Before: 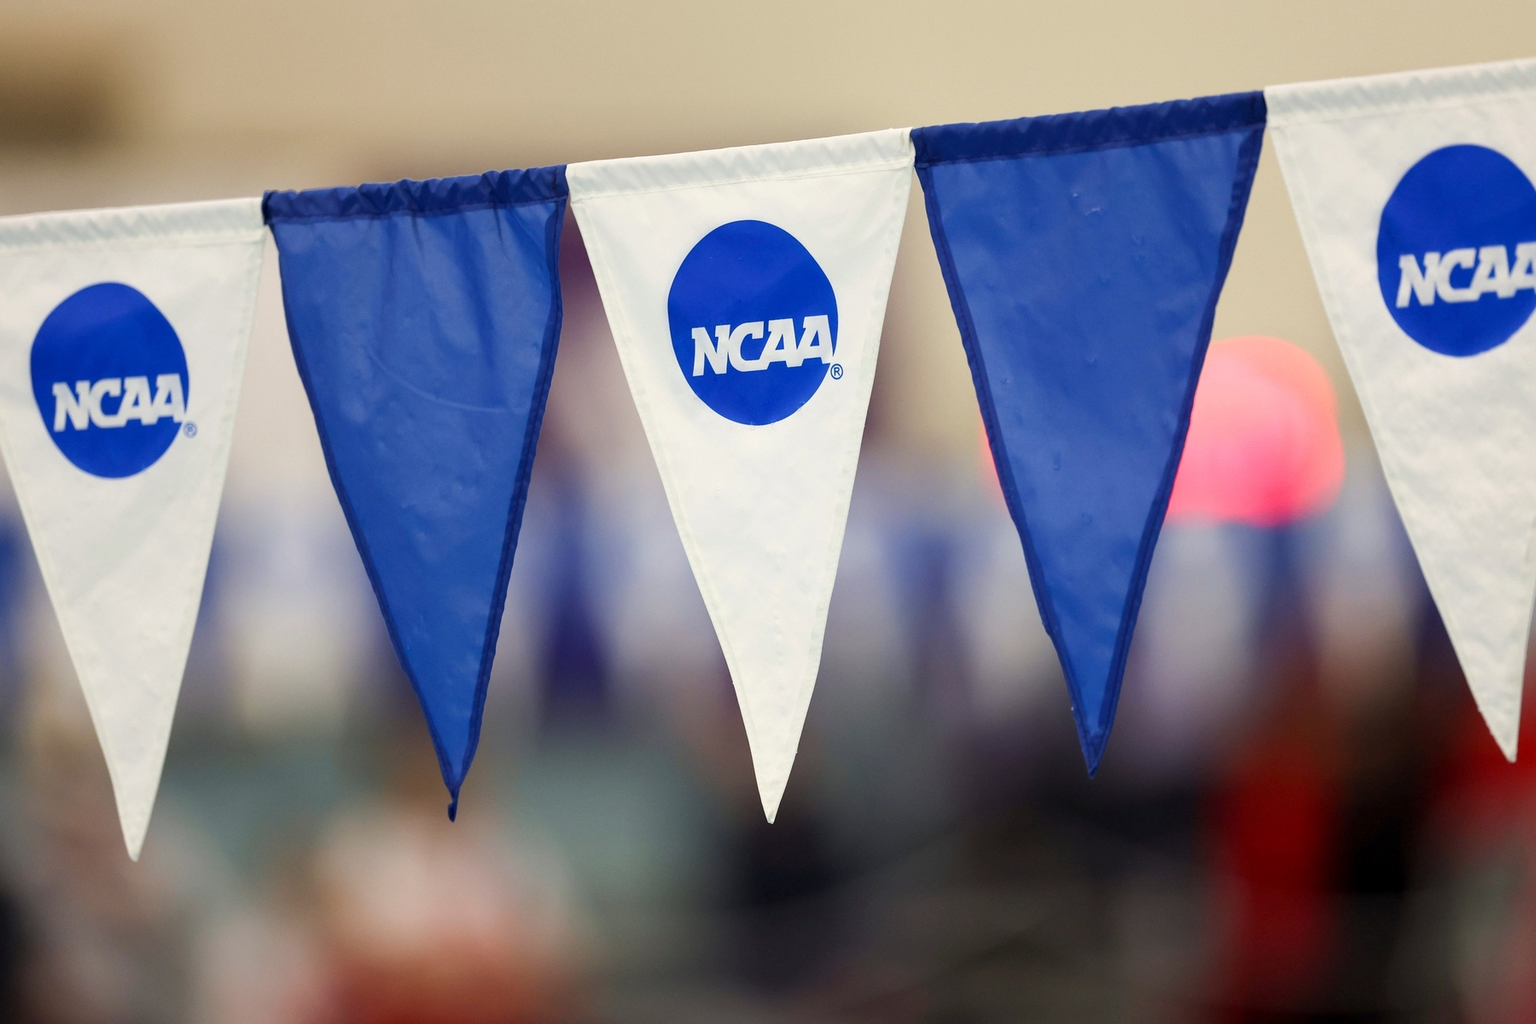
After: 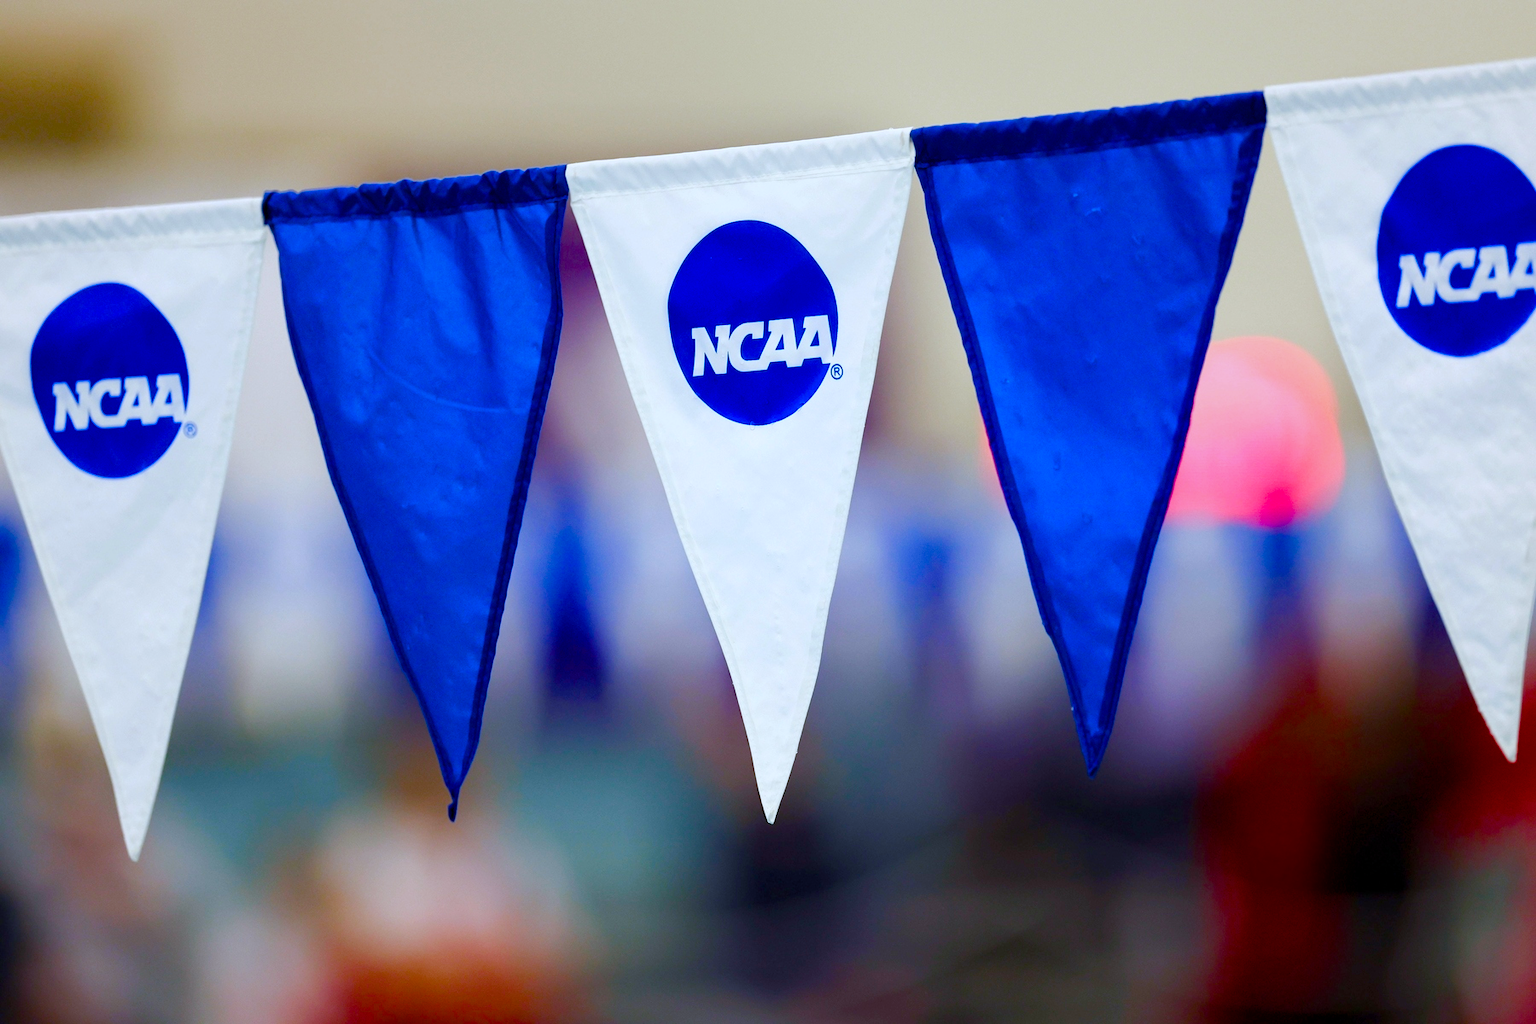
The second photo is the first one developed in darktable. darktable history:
color balance rgb: perceptual saturation grading › global saturation 24.74%, perceptual saturation grading › highlights -51.22%, perceptual saturation grading › mid-tones 19.16%, perceptual saturation grading › shadows 60.98%, global vibrance 50%
white balance: red 0.931, blue 1.11
shadows and highlights: radius 331.84, shadows 53.55, highlights -100, compress 94.63%, highlights color adjustment 73.23%, soften with gaussian
